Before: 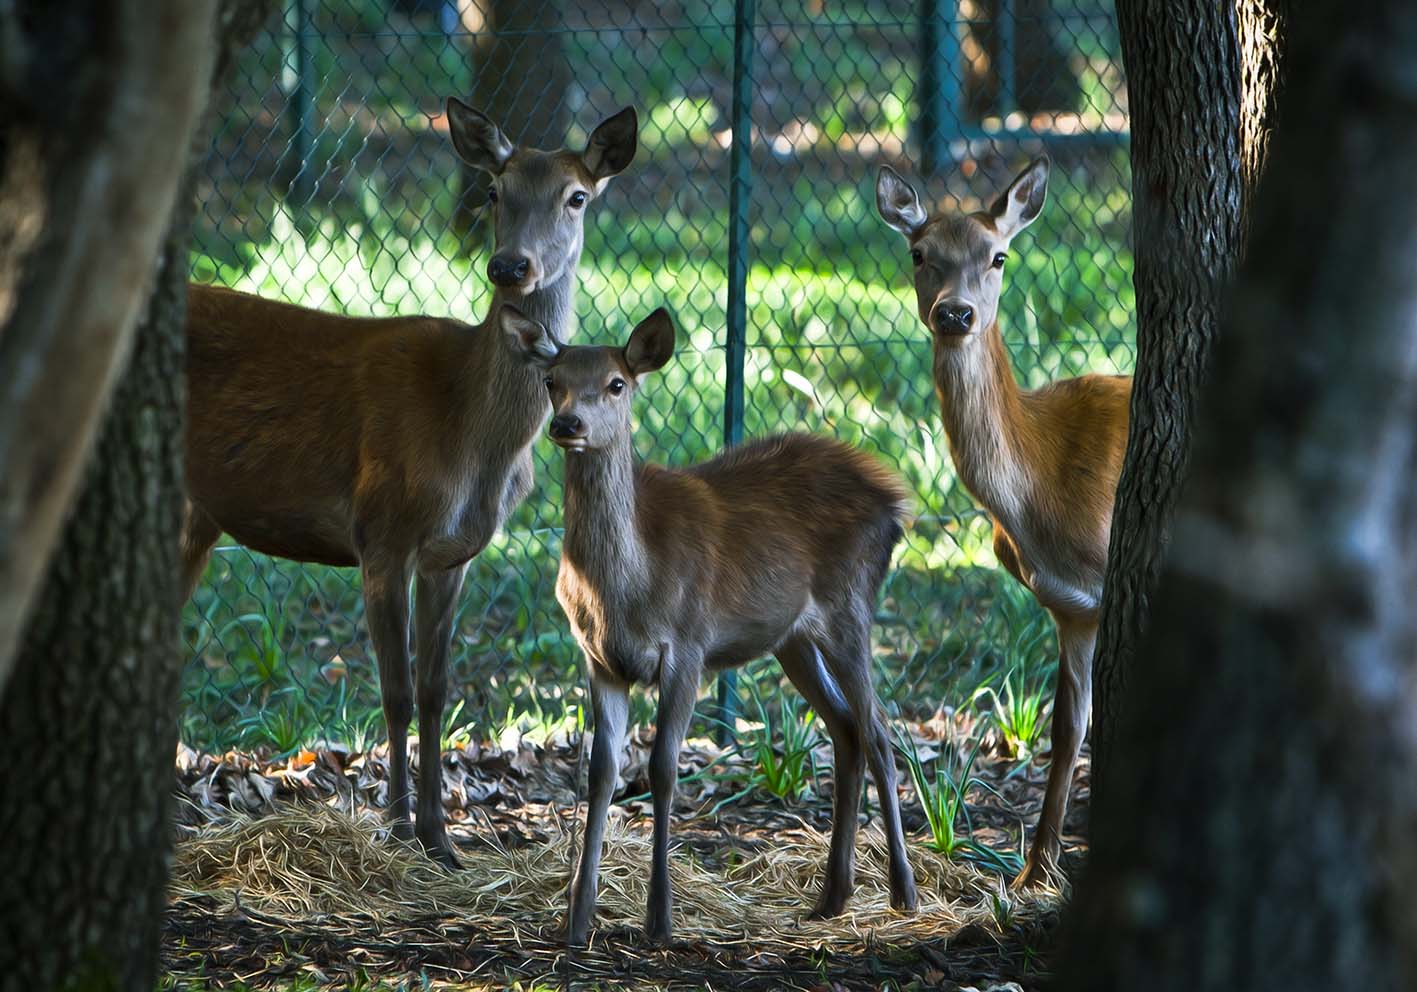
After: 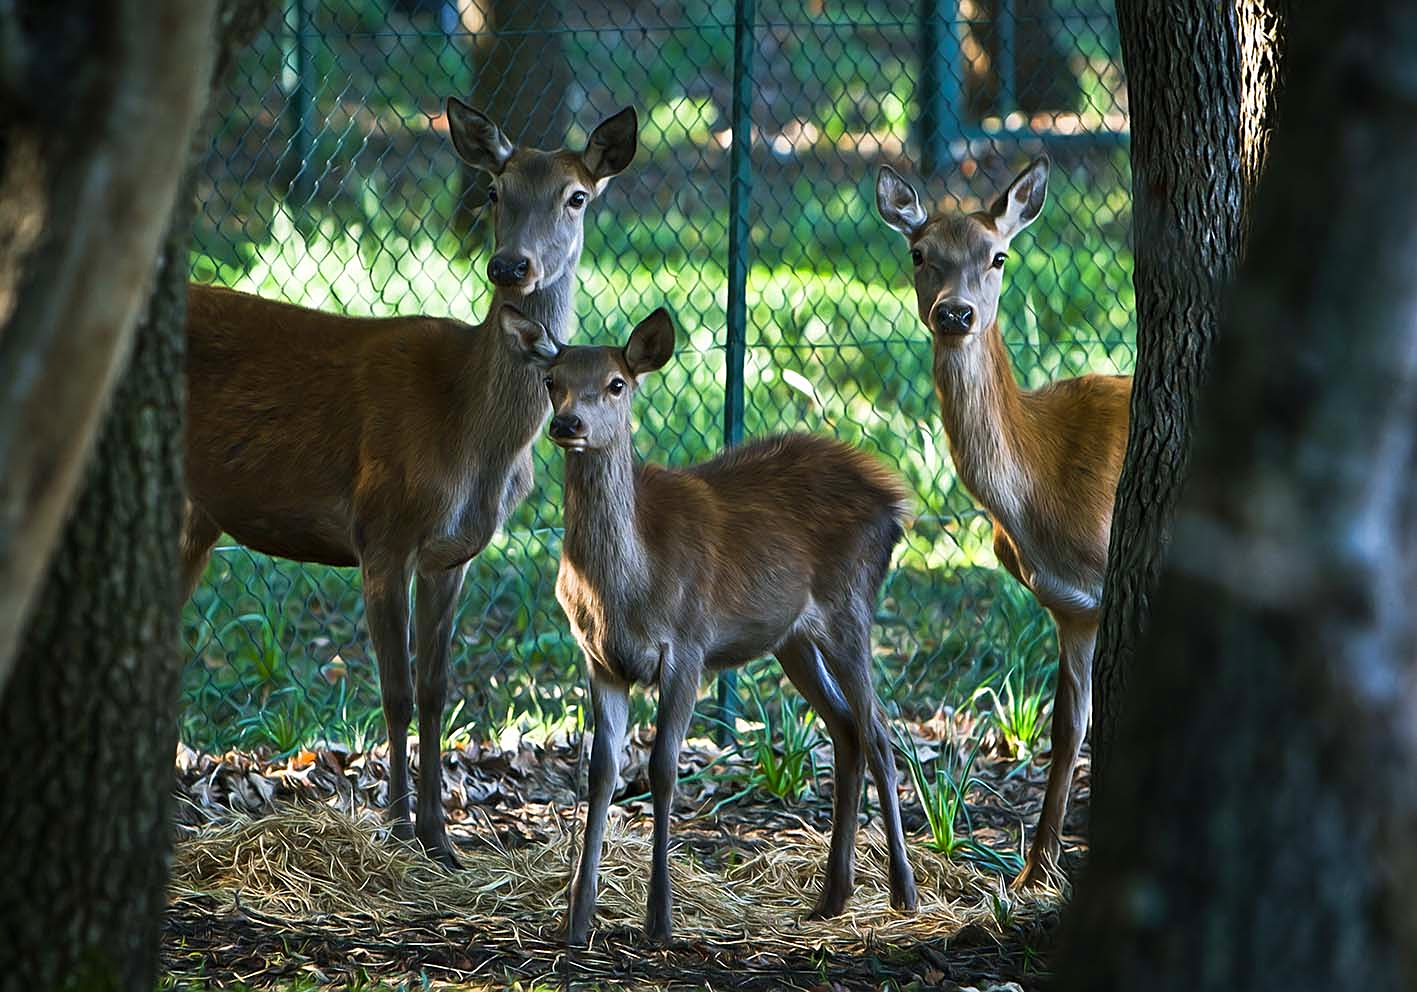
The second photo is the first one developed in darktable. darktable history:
sharpen: on, module defaults
velvia: strength 17.15%
